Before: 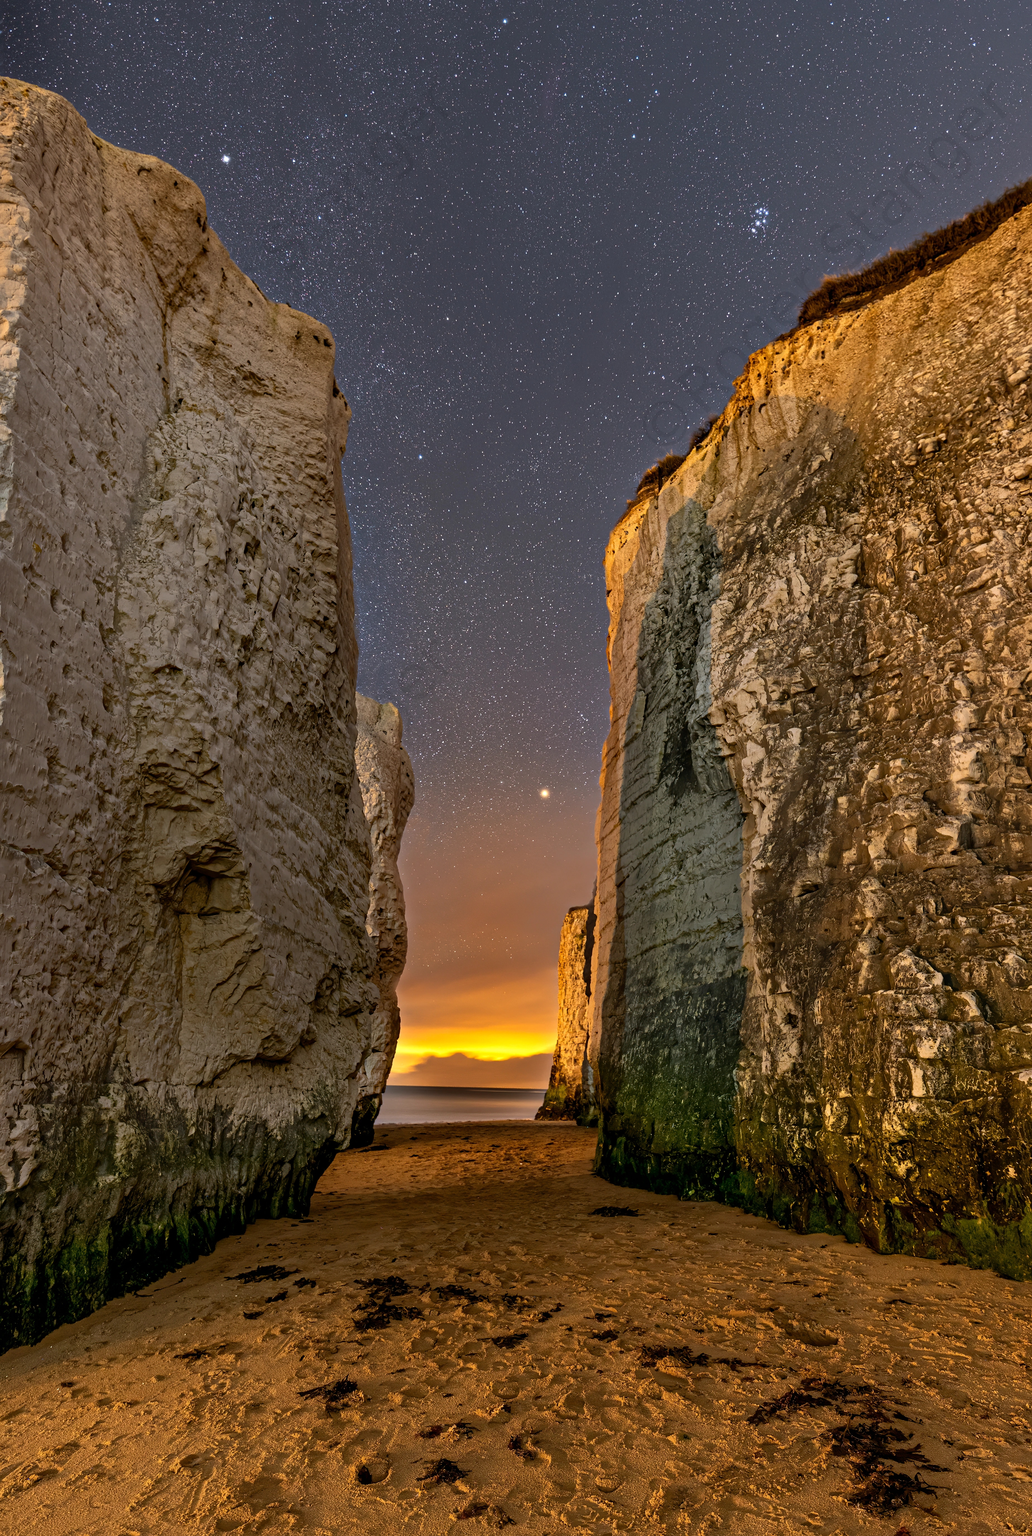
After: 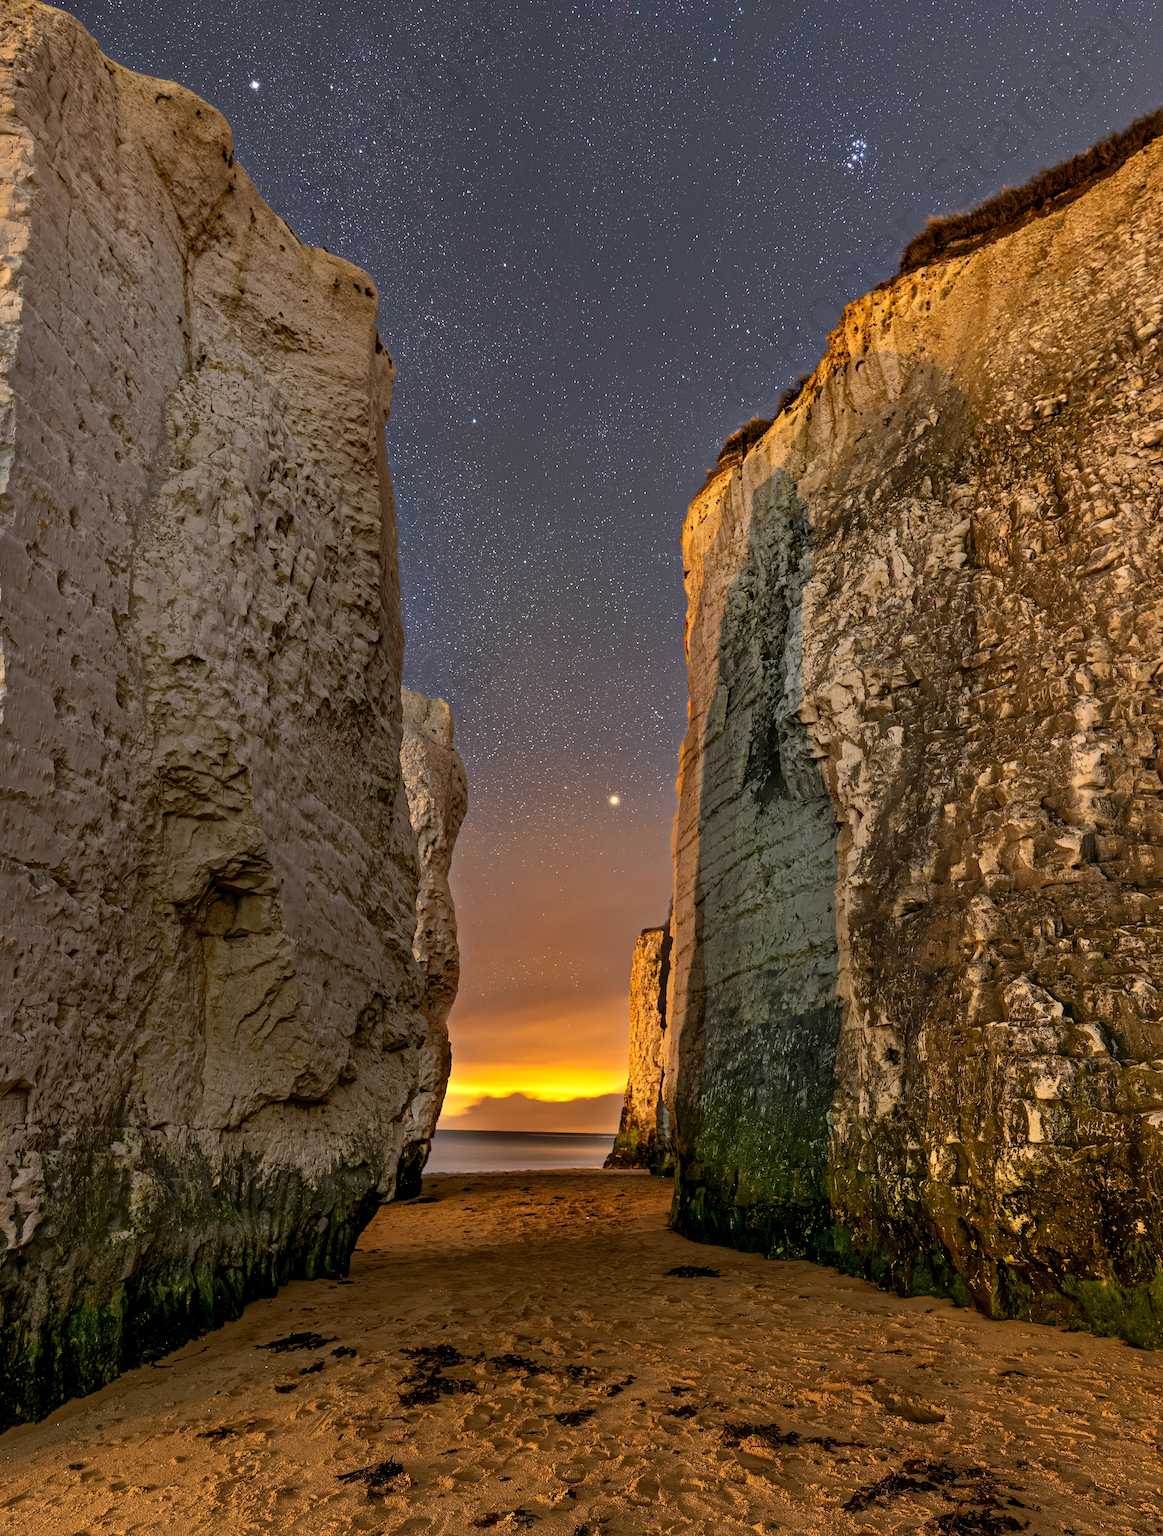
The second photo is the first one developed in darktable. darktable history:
crop and rotate: top 5.477%, bottom 5.827%
